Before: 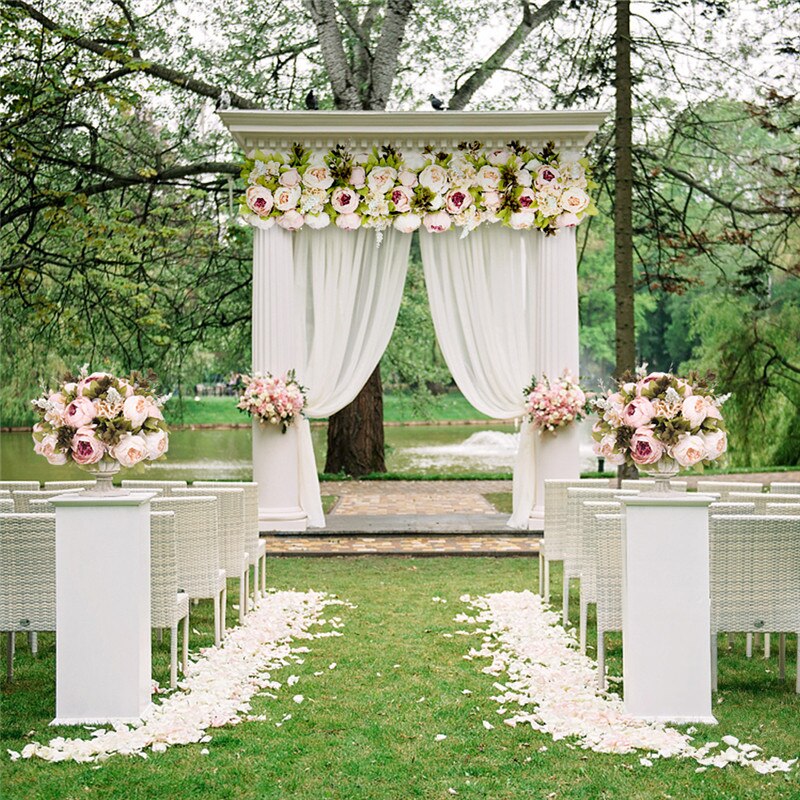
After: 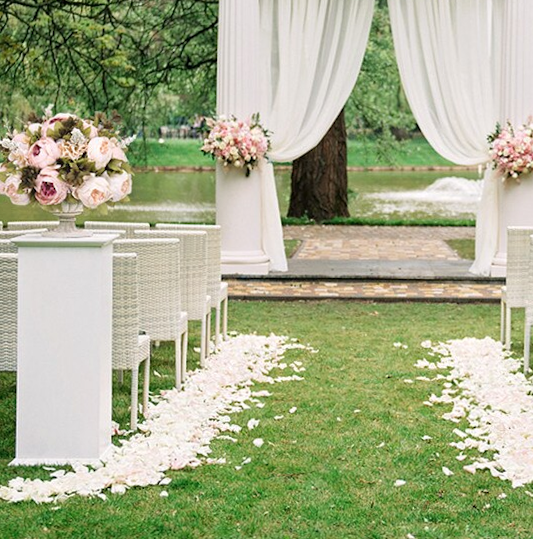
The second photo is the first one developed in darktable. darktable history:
crop and rotate: angle -0.794°, left 3.954%, top 31.637%, right 28.395%
exposure: compensate highlight preservation false
tone equalizer: mask exposure compensation -0.492 EV
color balance rgb: perceptual saturation grading › global saturation -2.841%, perceptual saturation grading › shadows -1.607%
